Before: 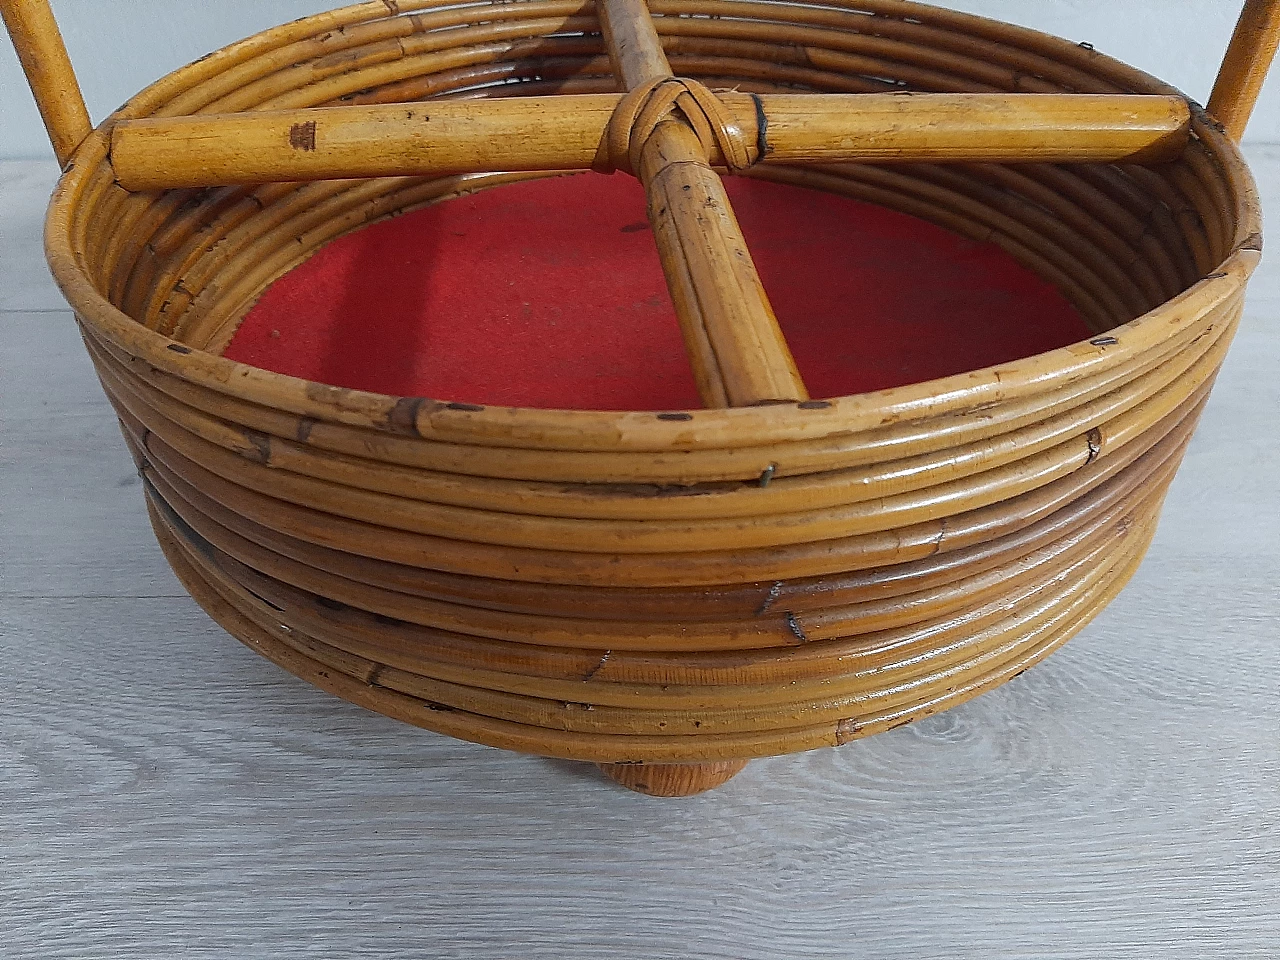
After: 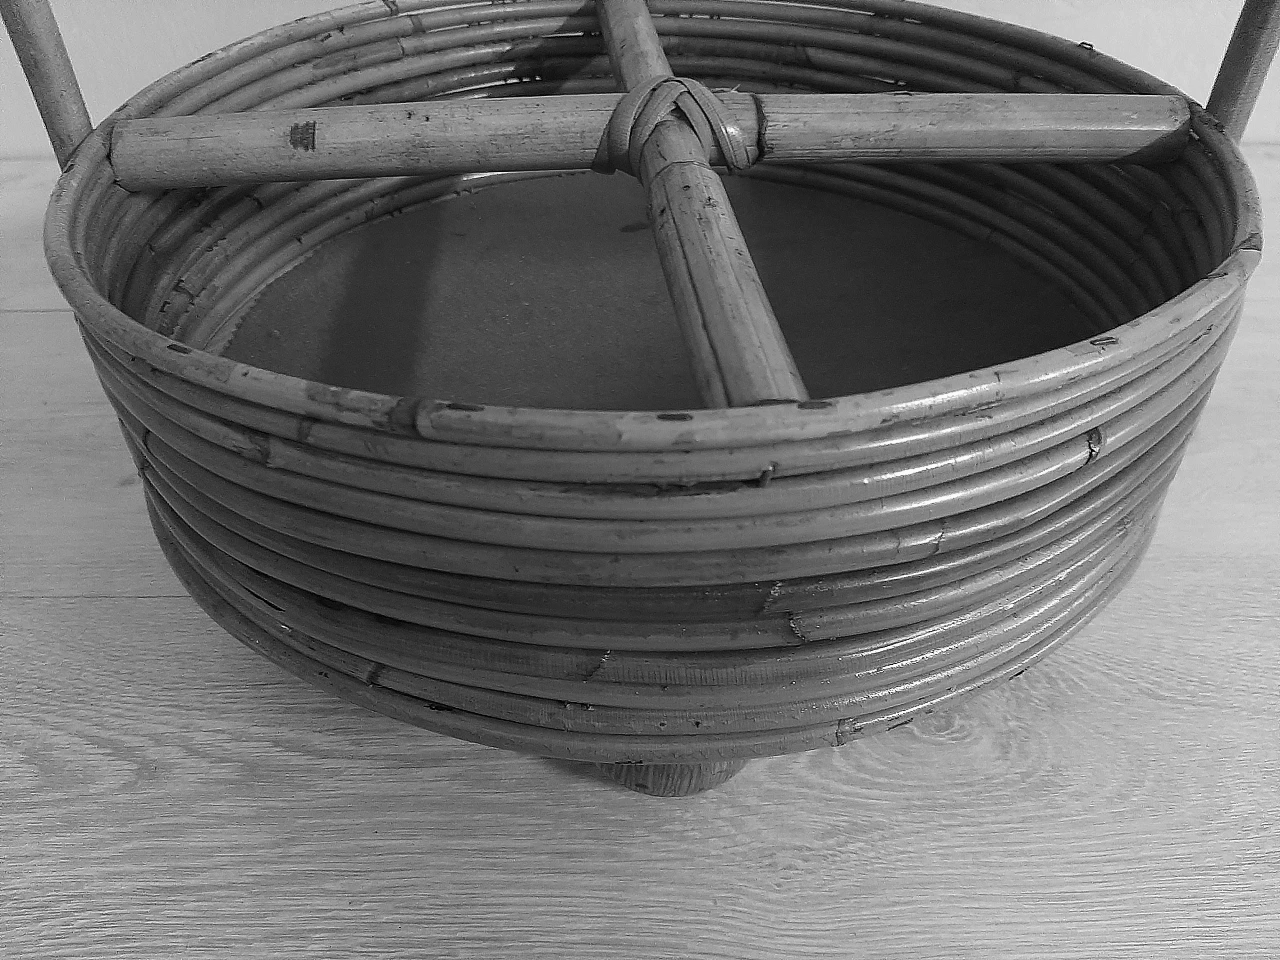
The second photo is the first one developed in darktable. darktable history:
color calibration: output gray [0.267, 0.423, 0.261, 0], x 0.382, y 0.372, temperature 3915.38 K
